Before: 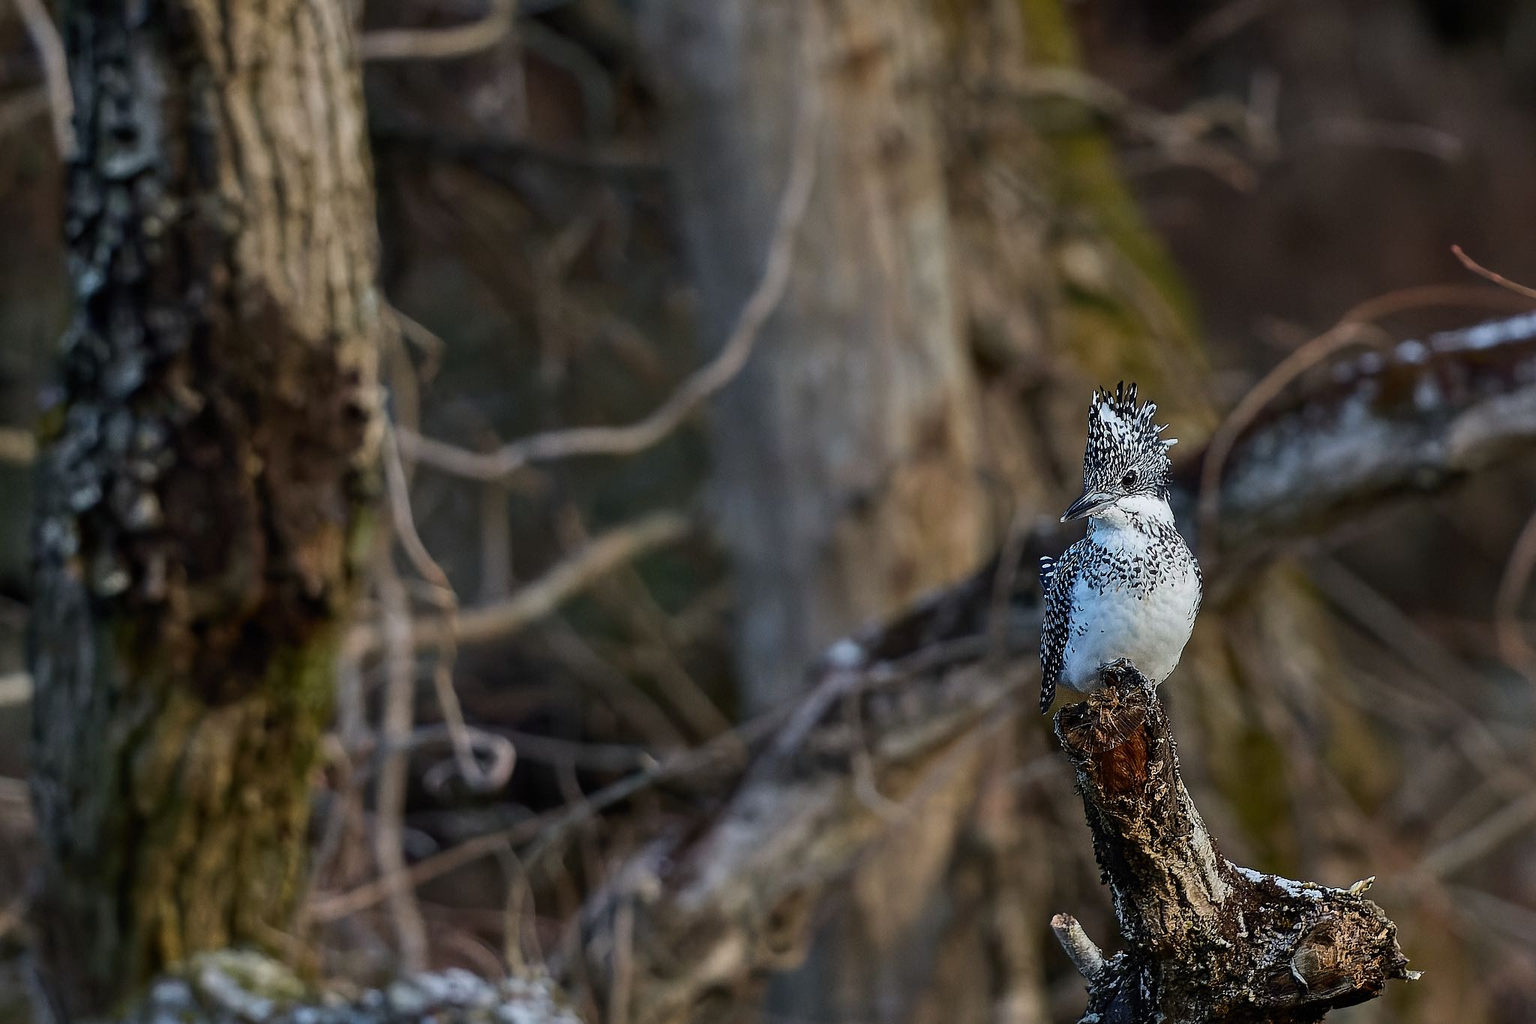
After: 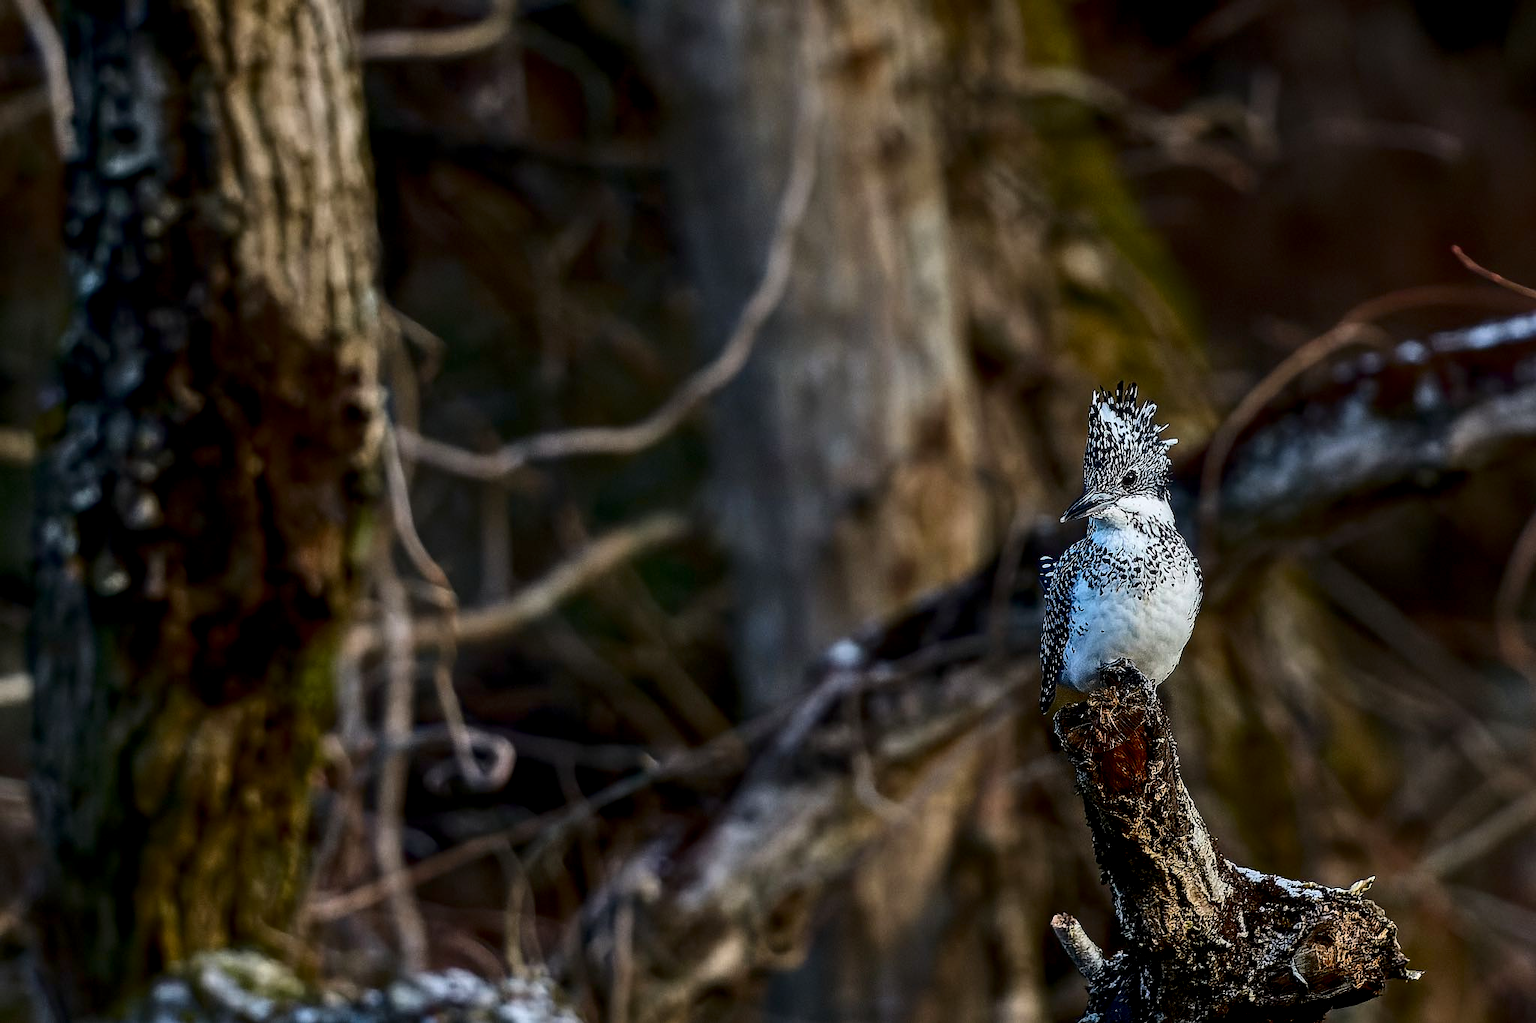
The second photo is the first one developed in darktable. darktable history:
contrast brightness saturation: contrast 0.19, brightness -0.11, saturation 0.21
local contrast: highlights 25%, shadows 75%, midtone range 0.75
